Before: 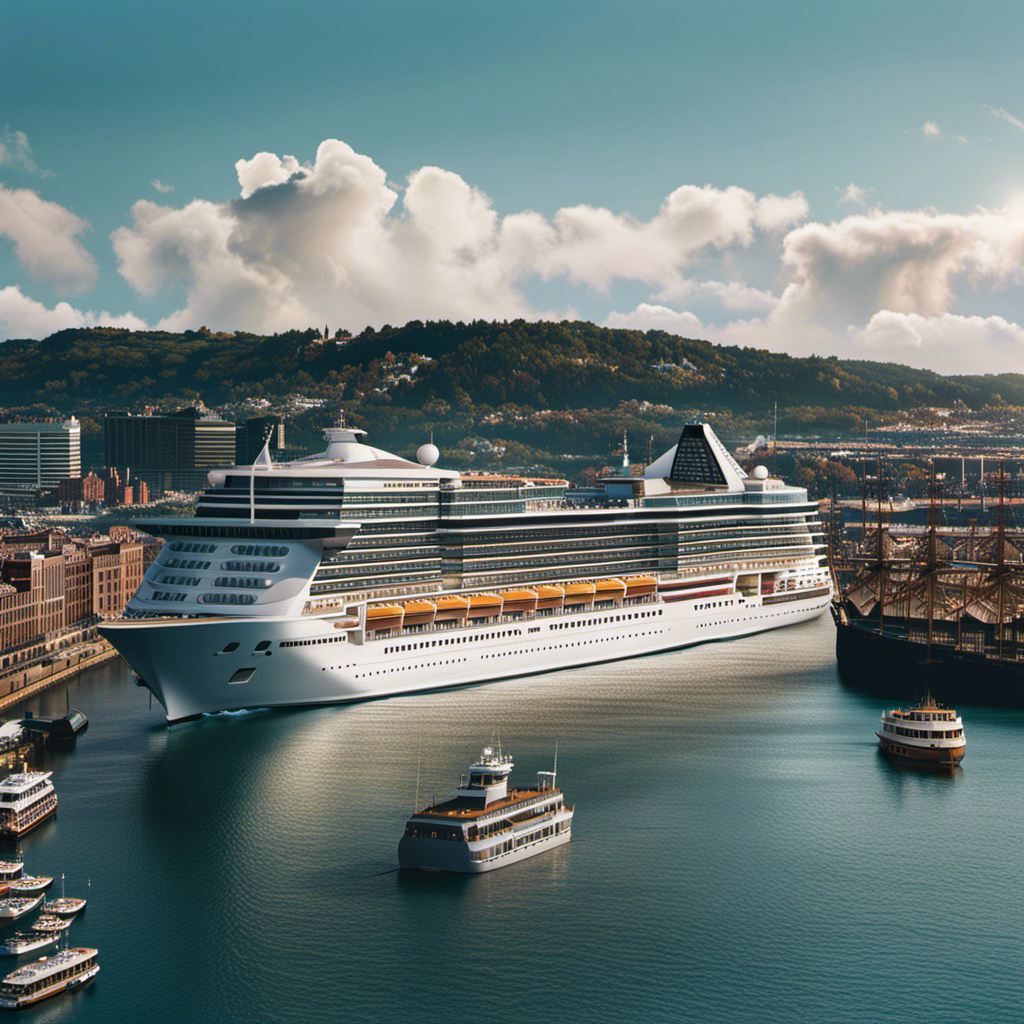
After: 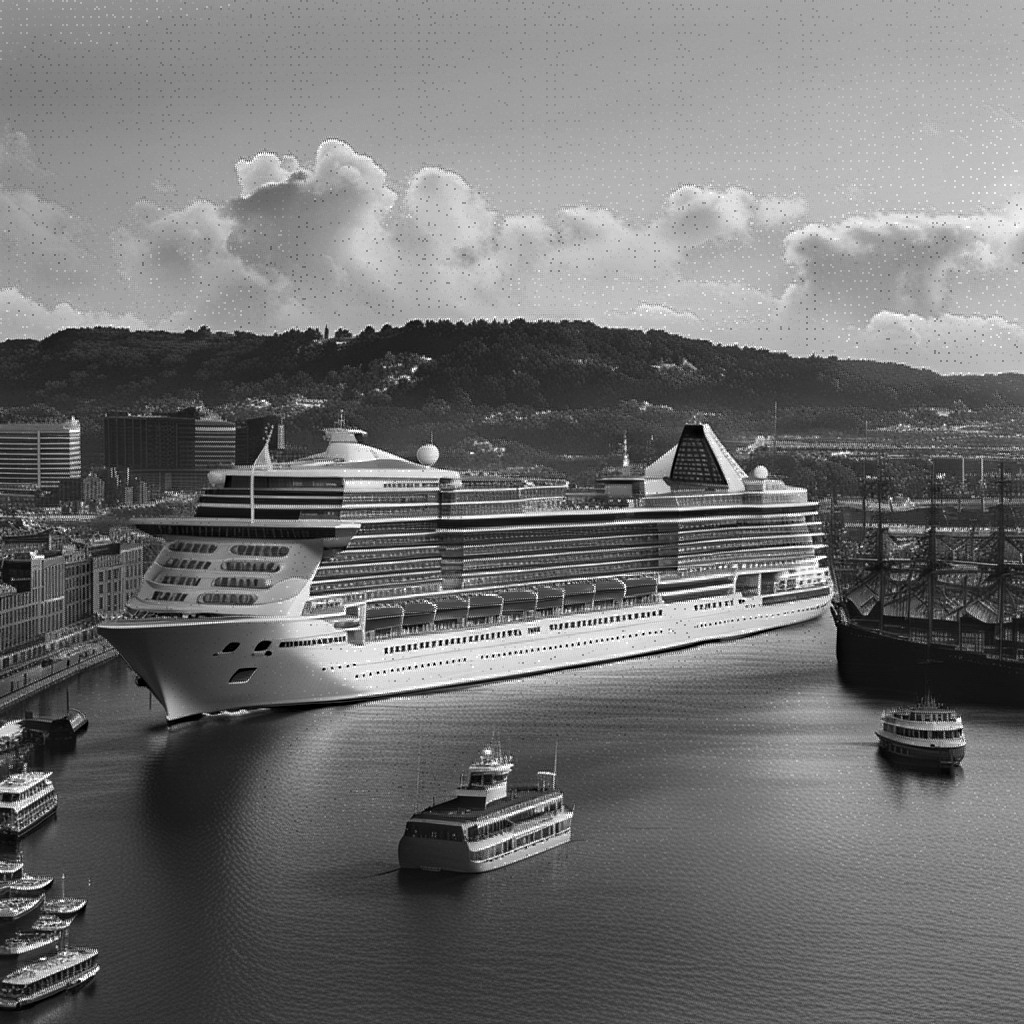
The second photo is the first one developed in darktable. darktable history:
haze removal: compatibility mode true, adaptive false
color zones: curves: ch0 [(0.287, 0.048) (0.493, 0.484) (0.737, 0.816)]; ch1 [(0, 0) (0.143, 0) (0.286, 0) (0.429, 0) (0.571, 0) (0.714, 0) (0.857, 0)]
exposure: compensate highlight preservation false
